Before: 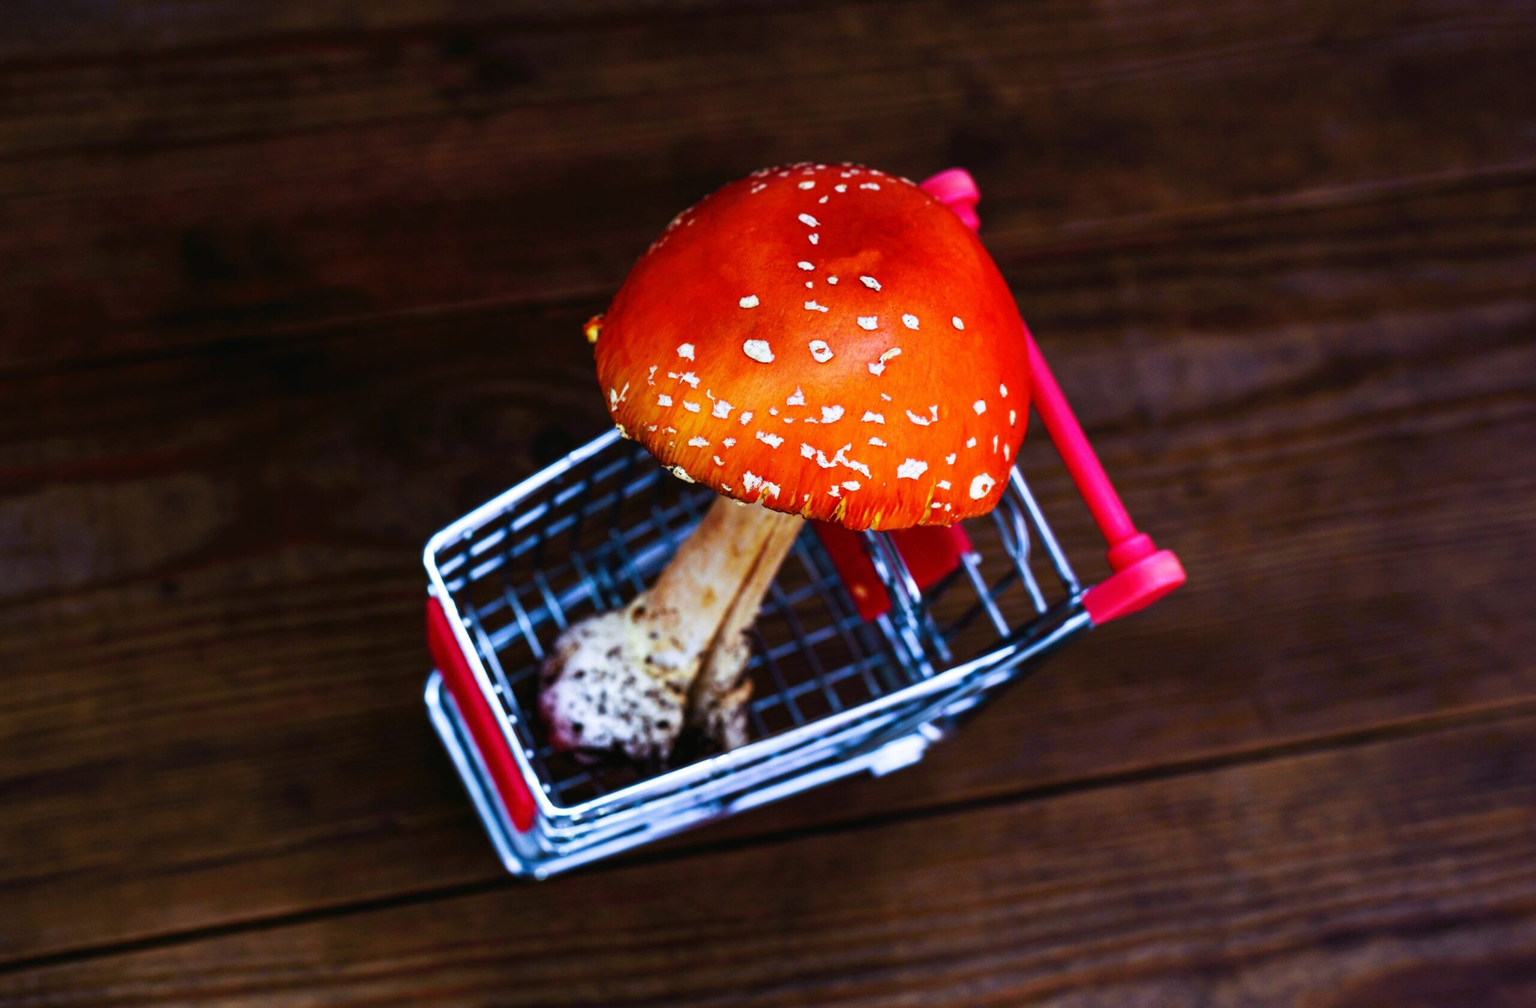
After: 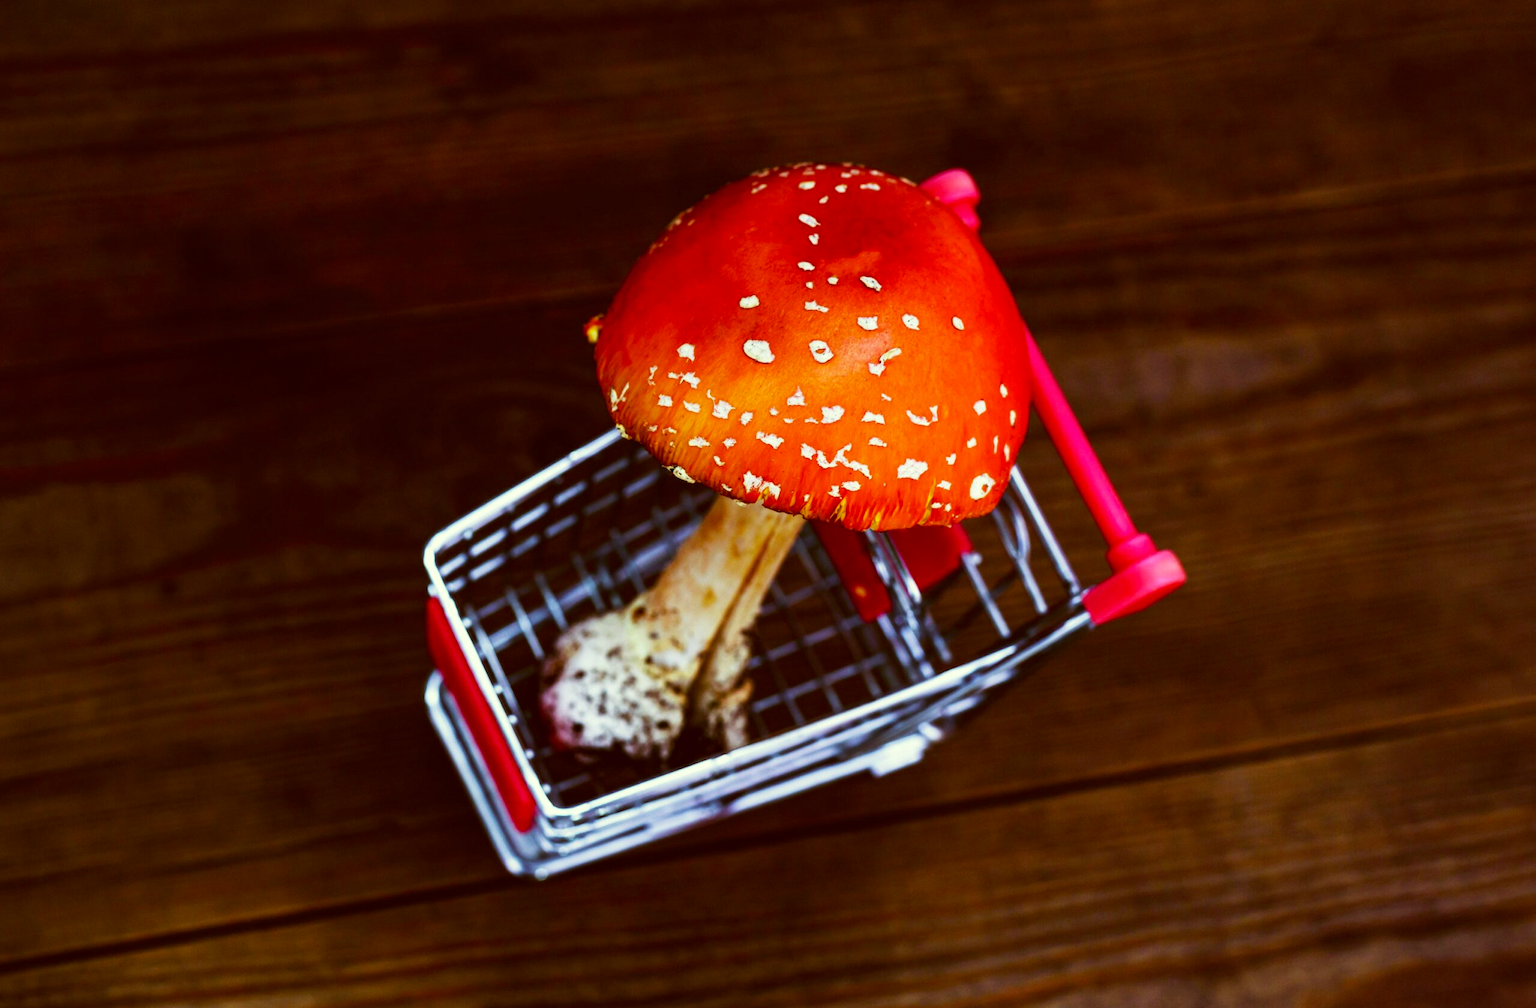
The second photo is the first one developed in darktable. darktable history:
color correction: highlights a* -5.46, highlights b* 9.8, shadows a* 9.37, shadows b* 24.63
